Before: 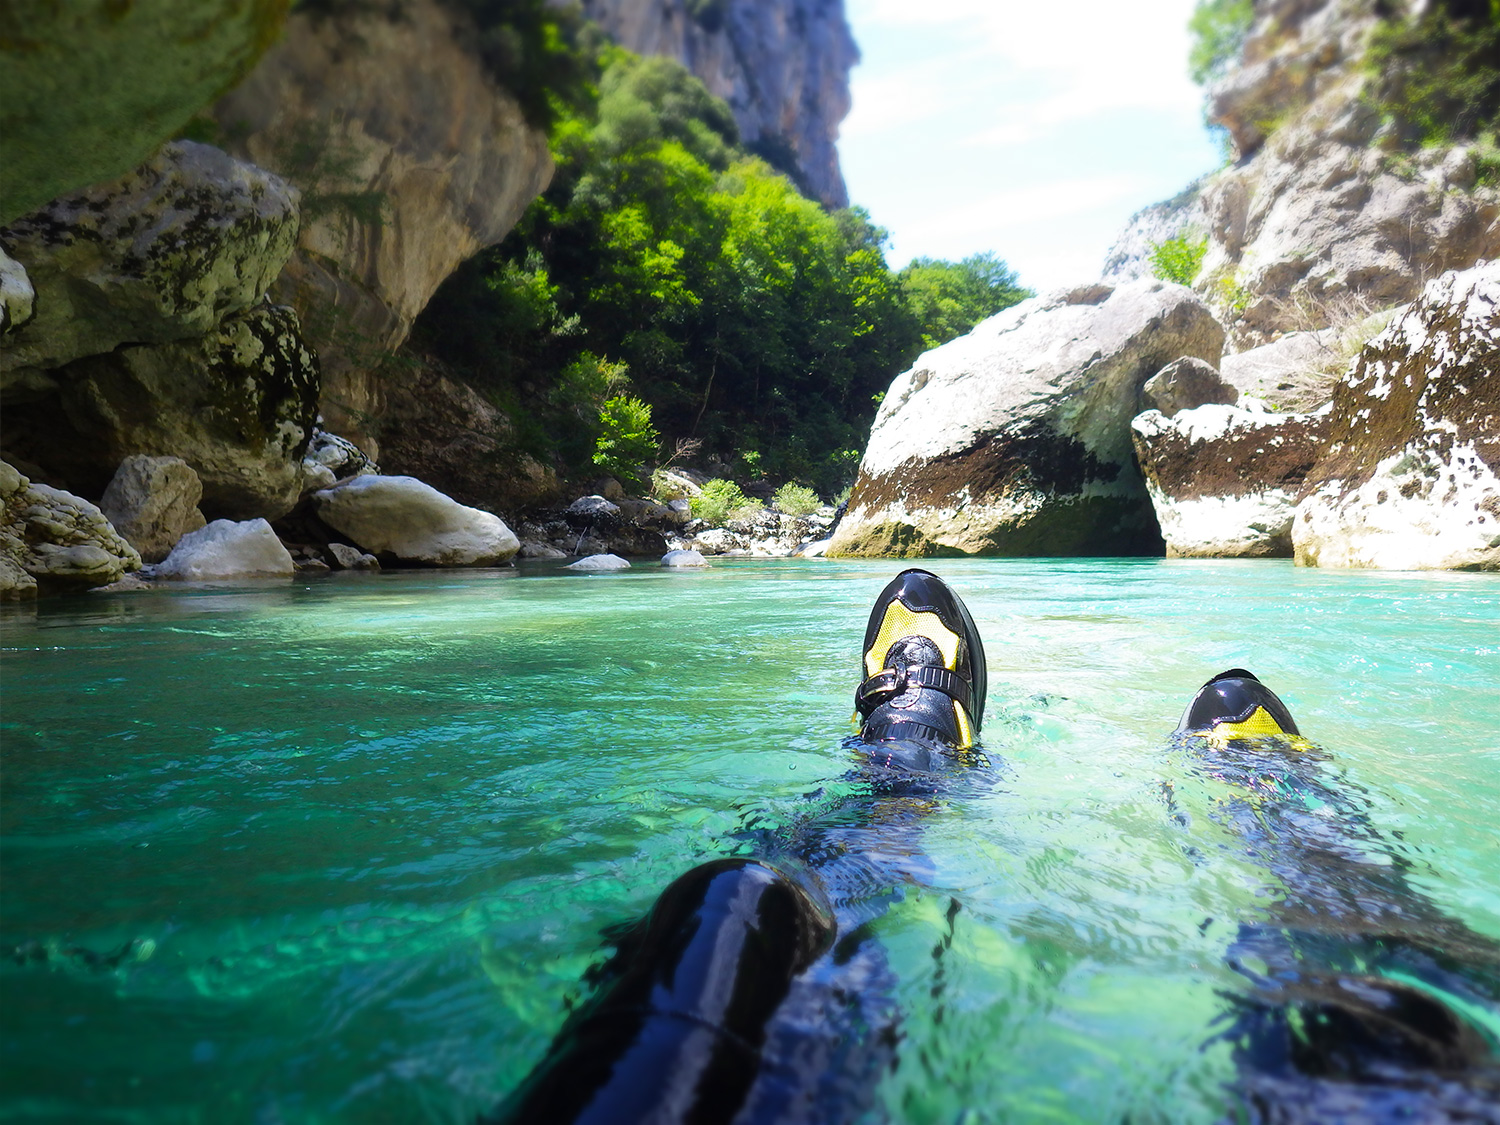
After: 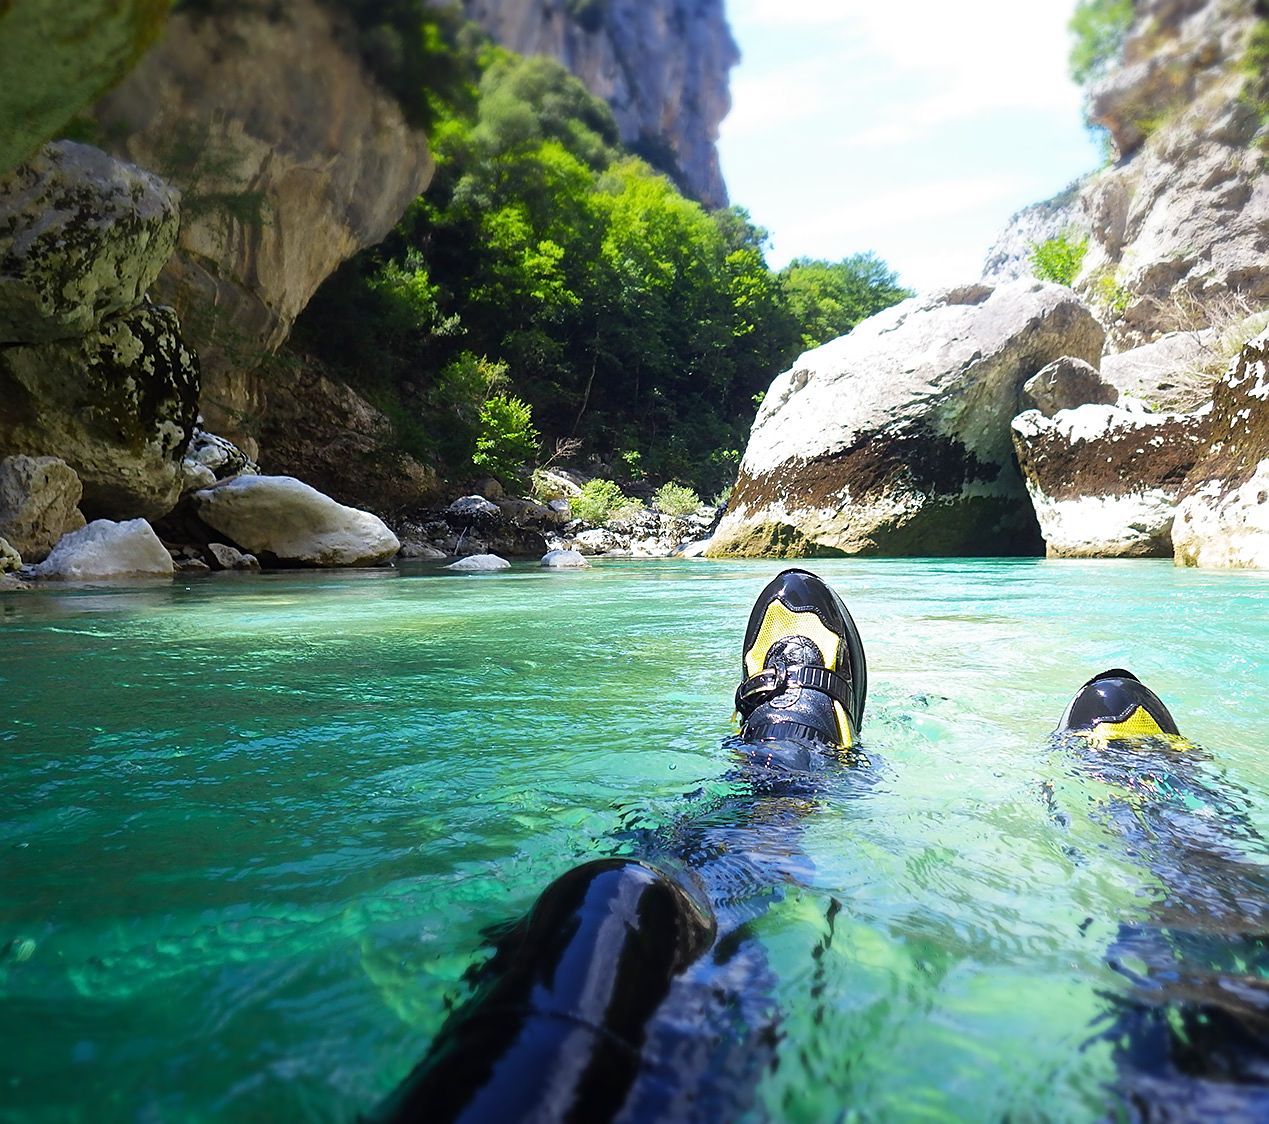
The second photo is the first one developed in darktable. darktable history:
color calibration: illuminant same as pipeline (D50), adaptation XYZ, x 0.346, y 0.358, temperature 5006.67 K, clip negative RGB from gamut false
crop: left 8.034%, right 7.358%
sharpen: on, module defaults
